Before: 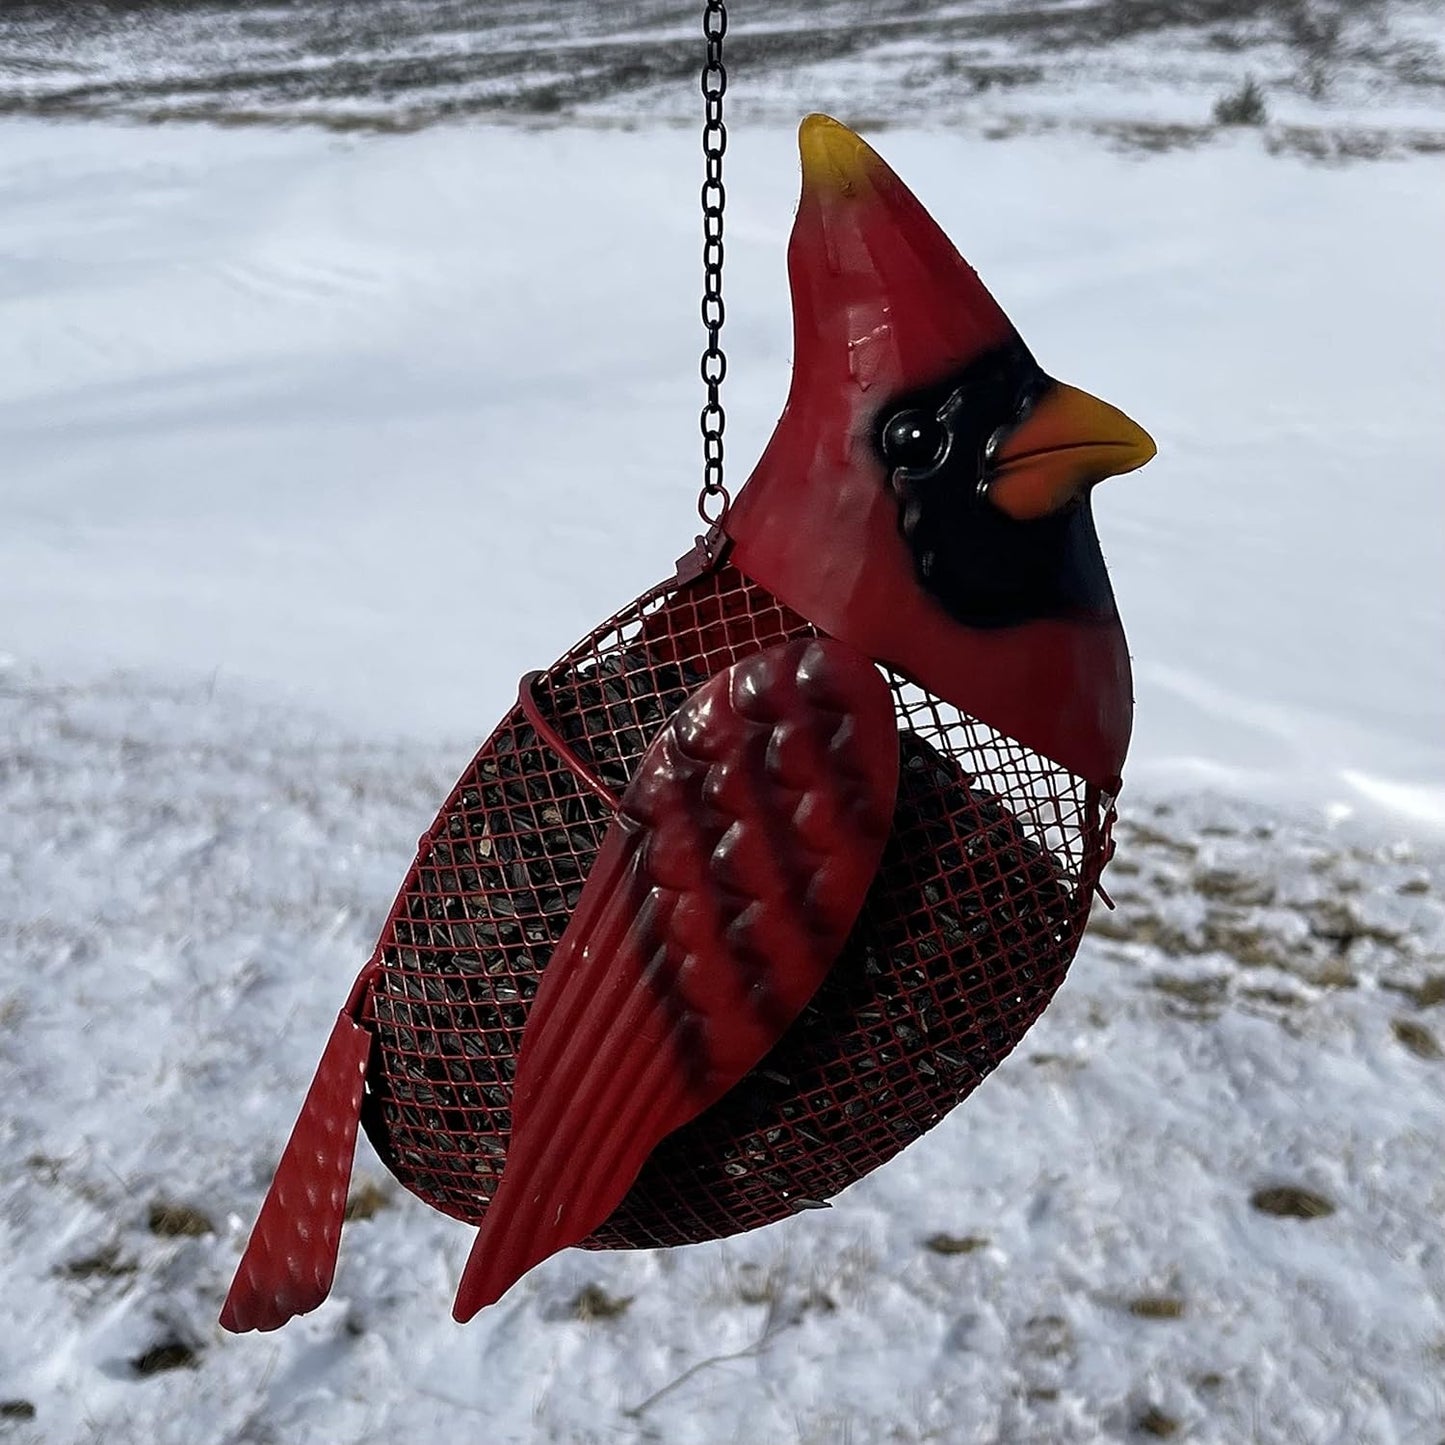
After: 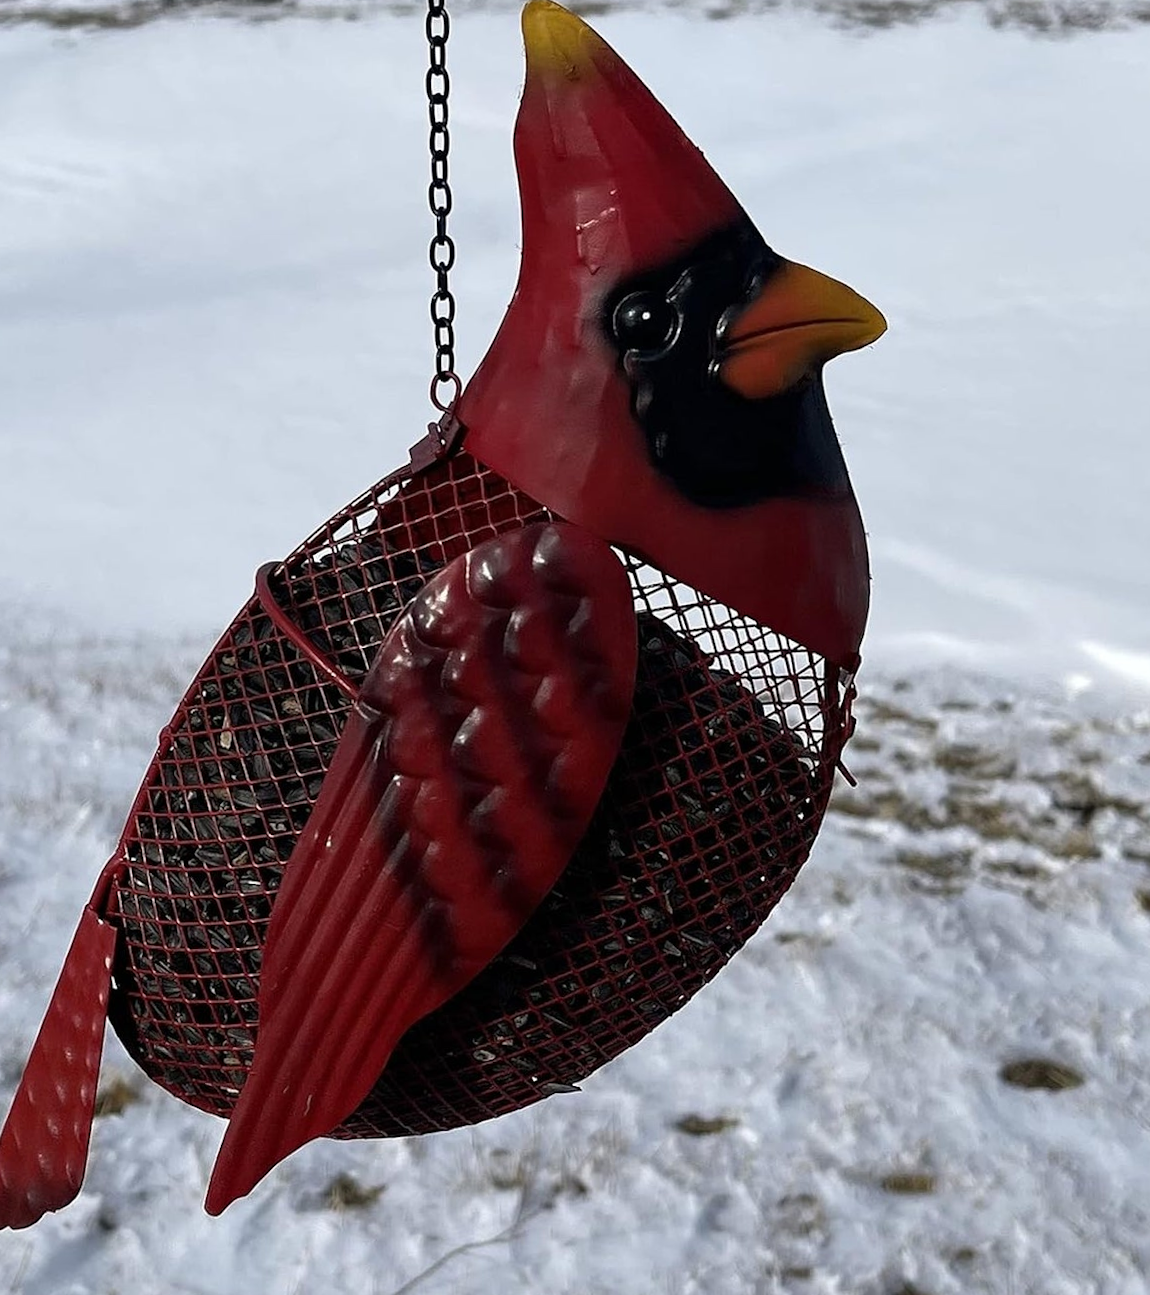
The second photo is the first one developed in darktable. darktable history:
crop and rotate: left 17.959%, top 5.771%, right 1.742%
rotate and perspective: rotation -1.42°, crop left 0.016, crop right 0.984, crop top 0.035, crop bottom 0.965
